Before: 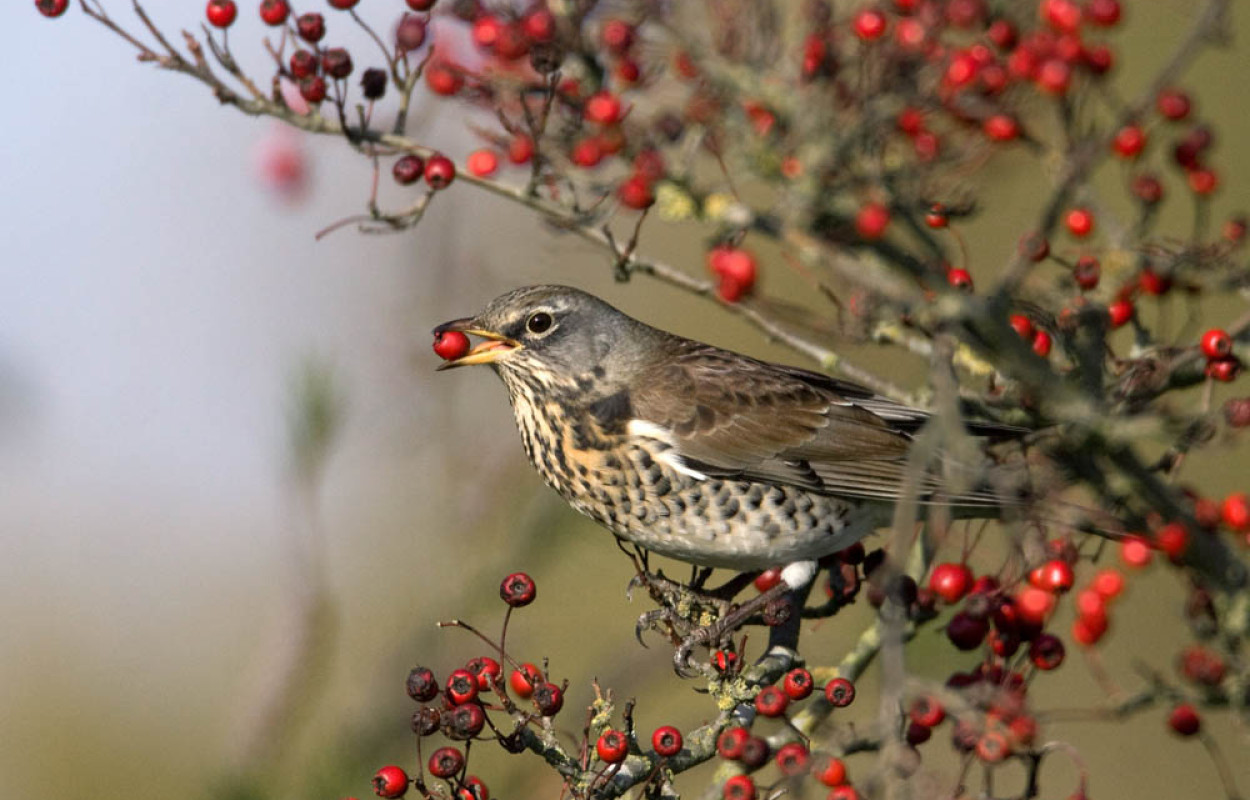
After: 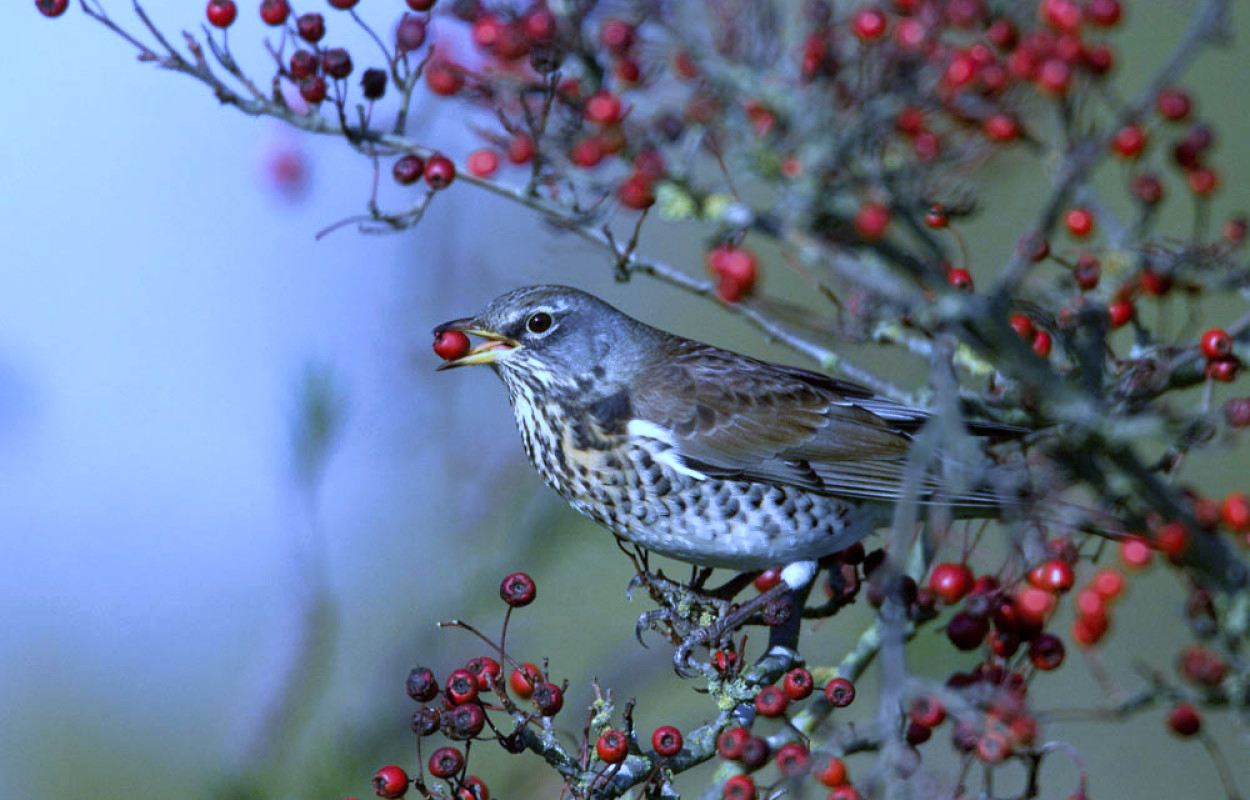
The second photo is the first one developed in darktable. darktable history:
white balance: red 0.766, blue 1.537
velvia: on, module defaults
